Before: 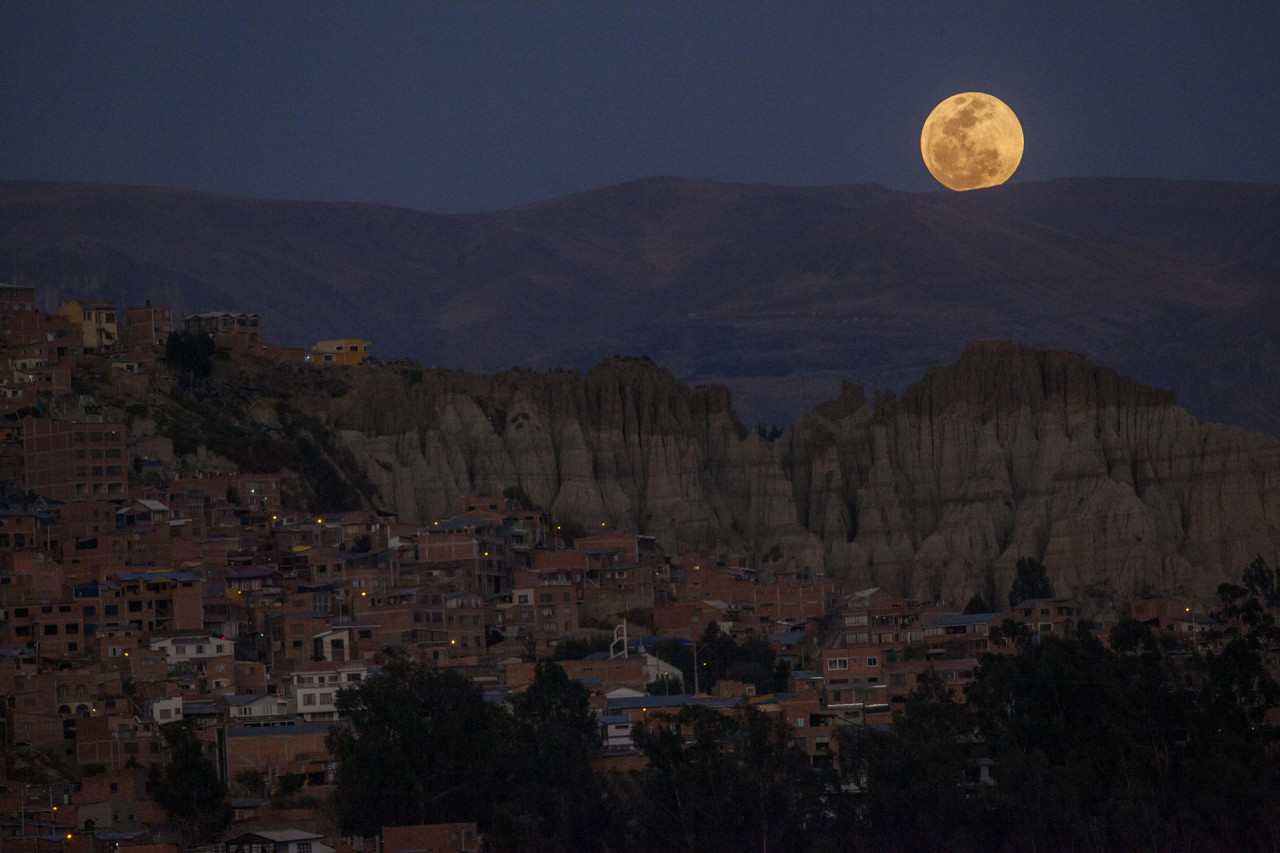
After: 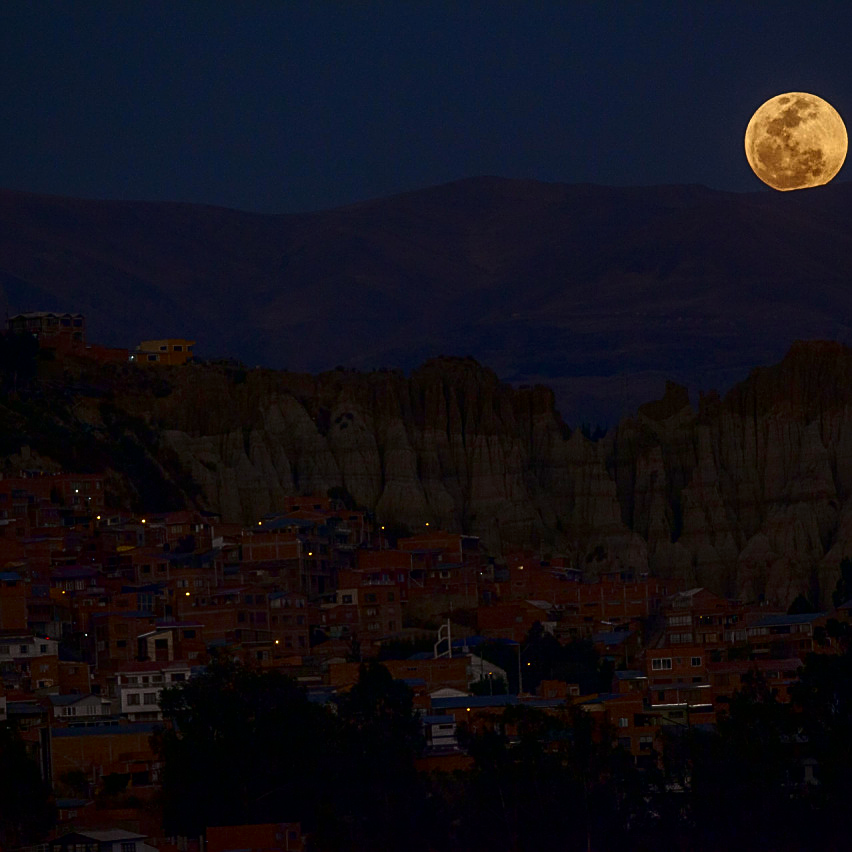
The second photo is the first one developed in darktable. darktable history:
crop and rotate: left 13.812%, right 19.601%
contrast brightness saturation: contrast 0.187, brightness -0.227, saturation 0.117
sharpen: on, module defaults
